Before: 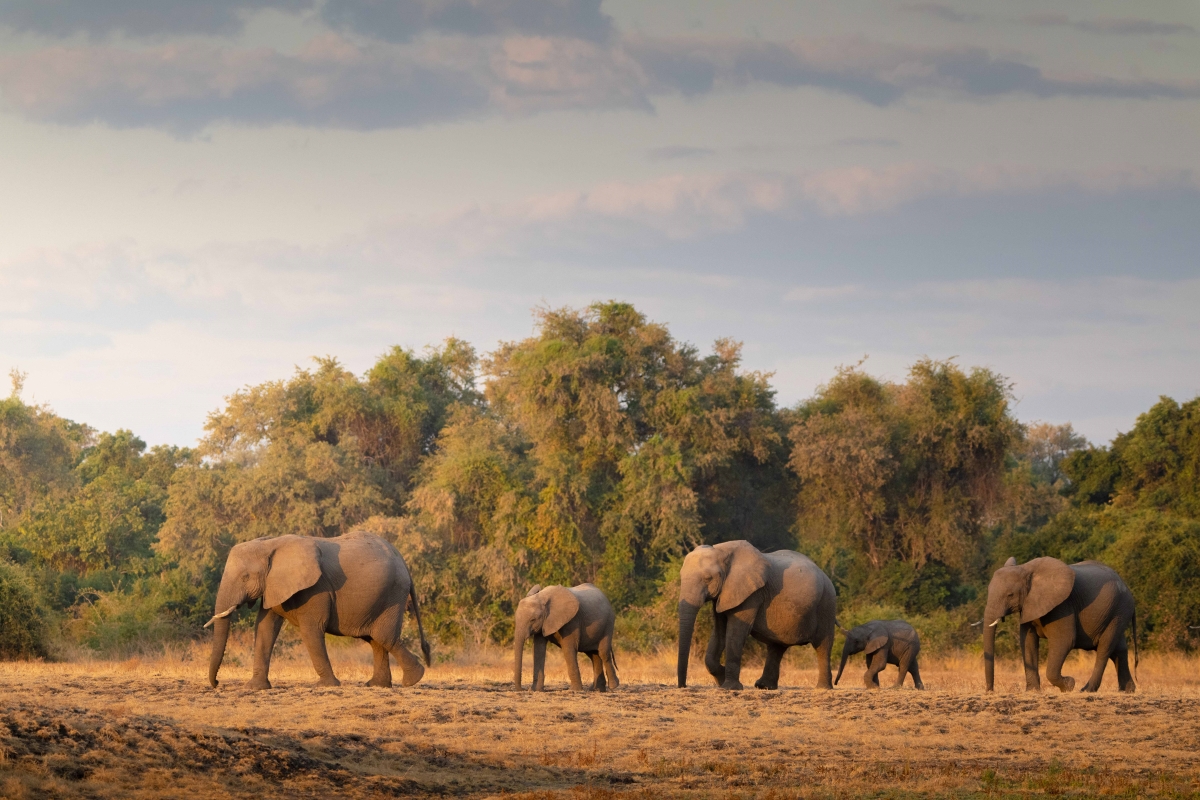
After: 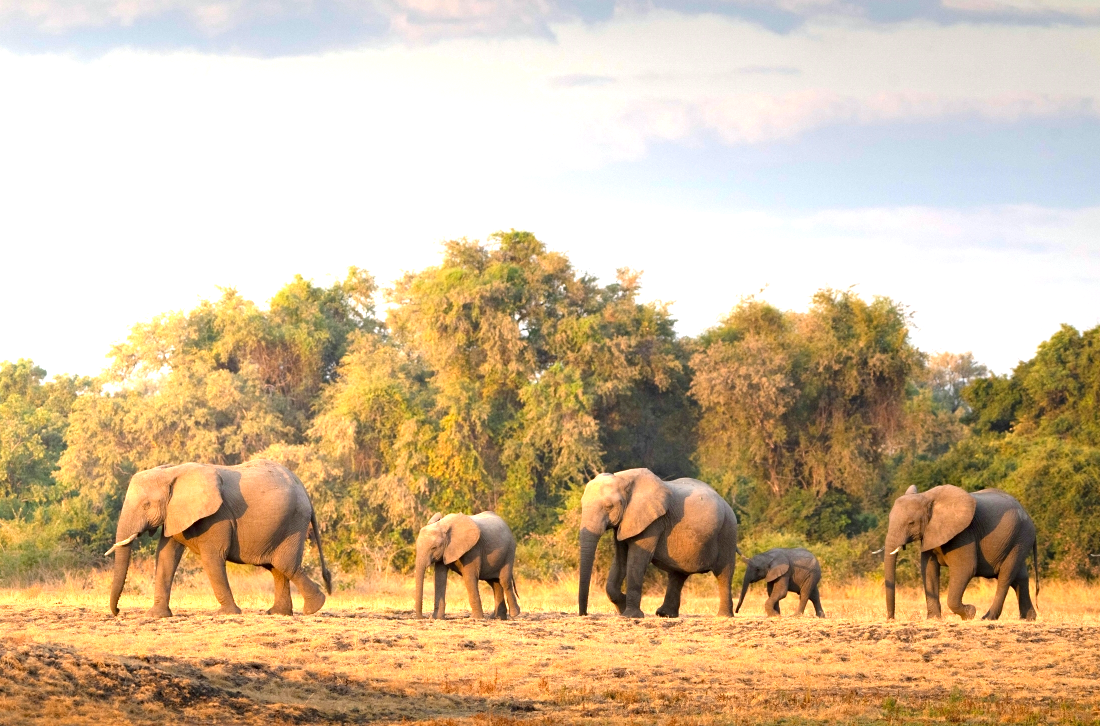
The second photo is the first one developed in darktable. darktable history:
exposure: black level correction 0, exposure 1.388 EV, compensate exposure bias true, compensate highlight preservation false
haze removal: compatibility mode true, adaptive false
crop and rotate: left 8.262%, top 9.226%
